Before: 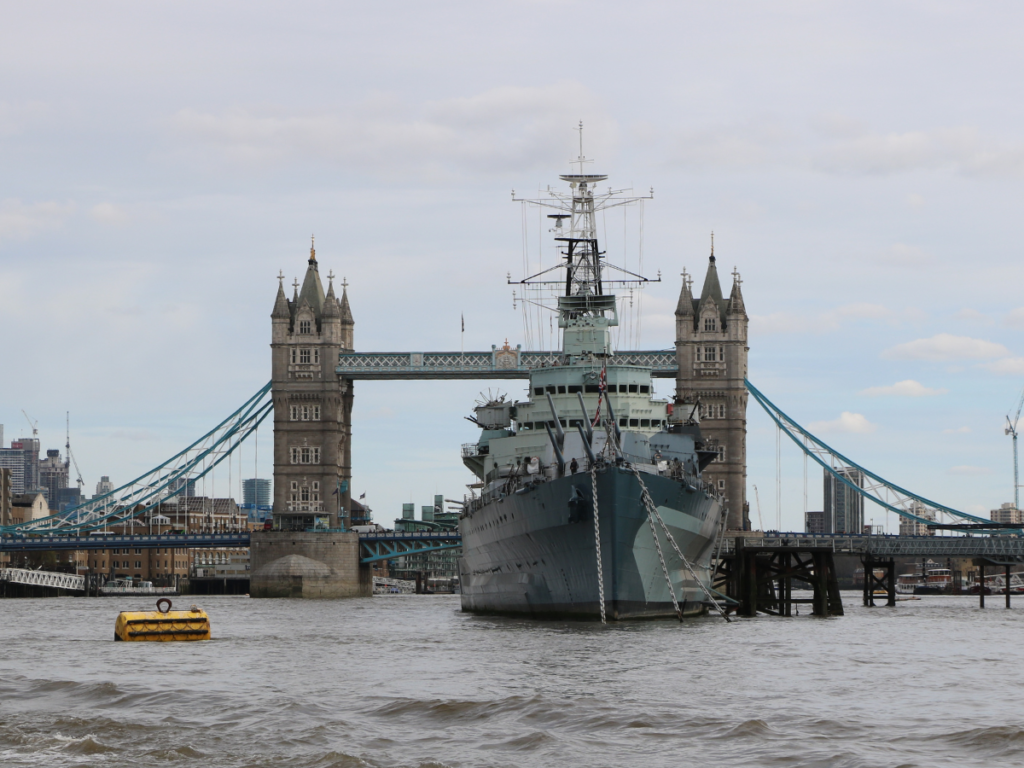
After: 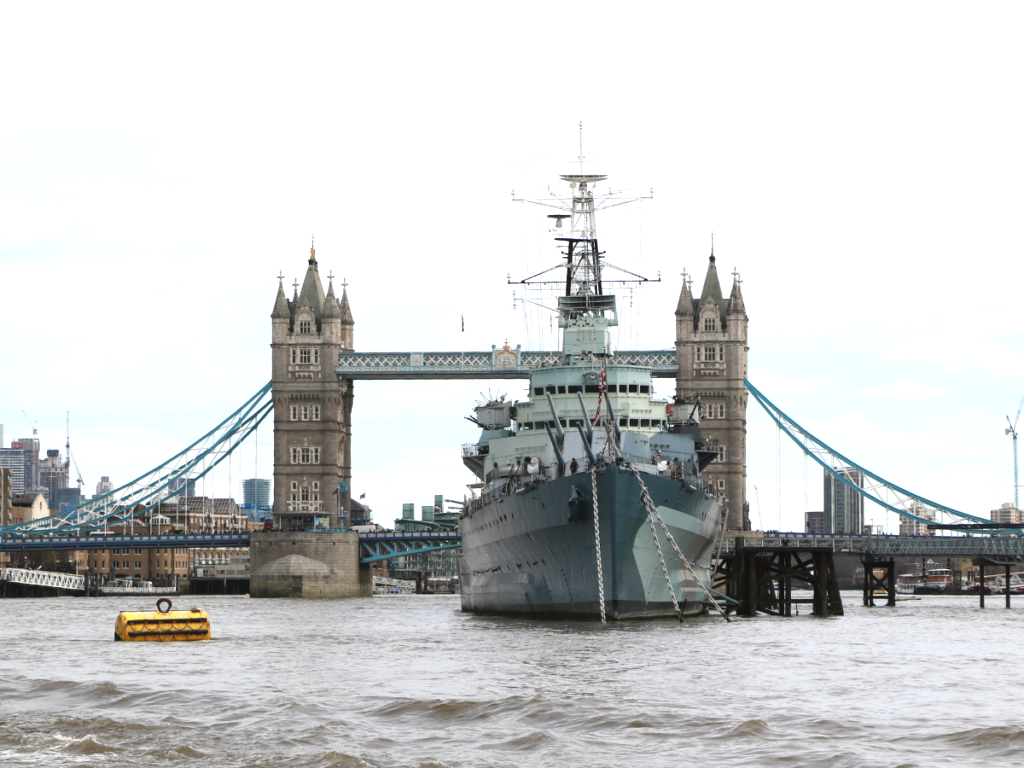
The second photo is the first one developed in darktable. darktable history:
exposure: black level correction 0, exposure 0.89 EV, compensate highlight preservation false
